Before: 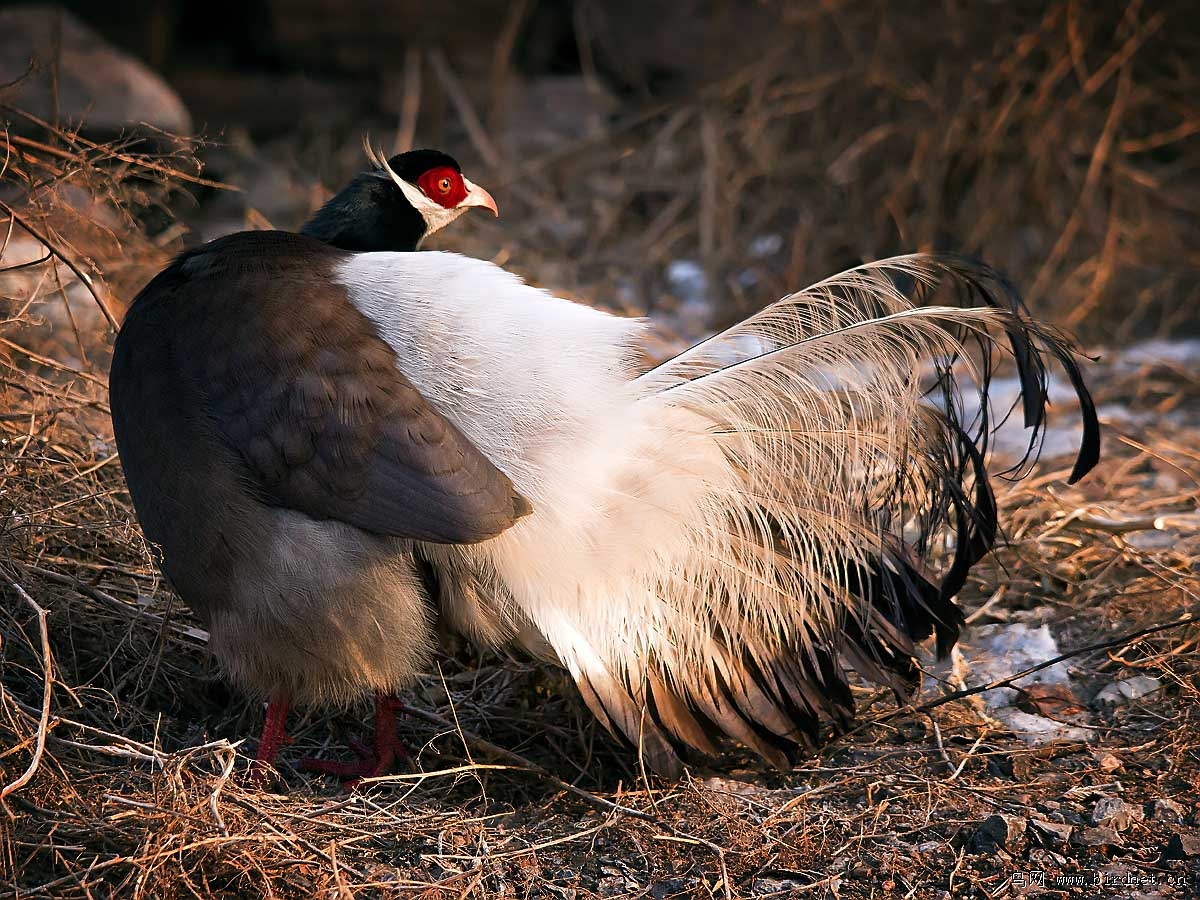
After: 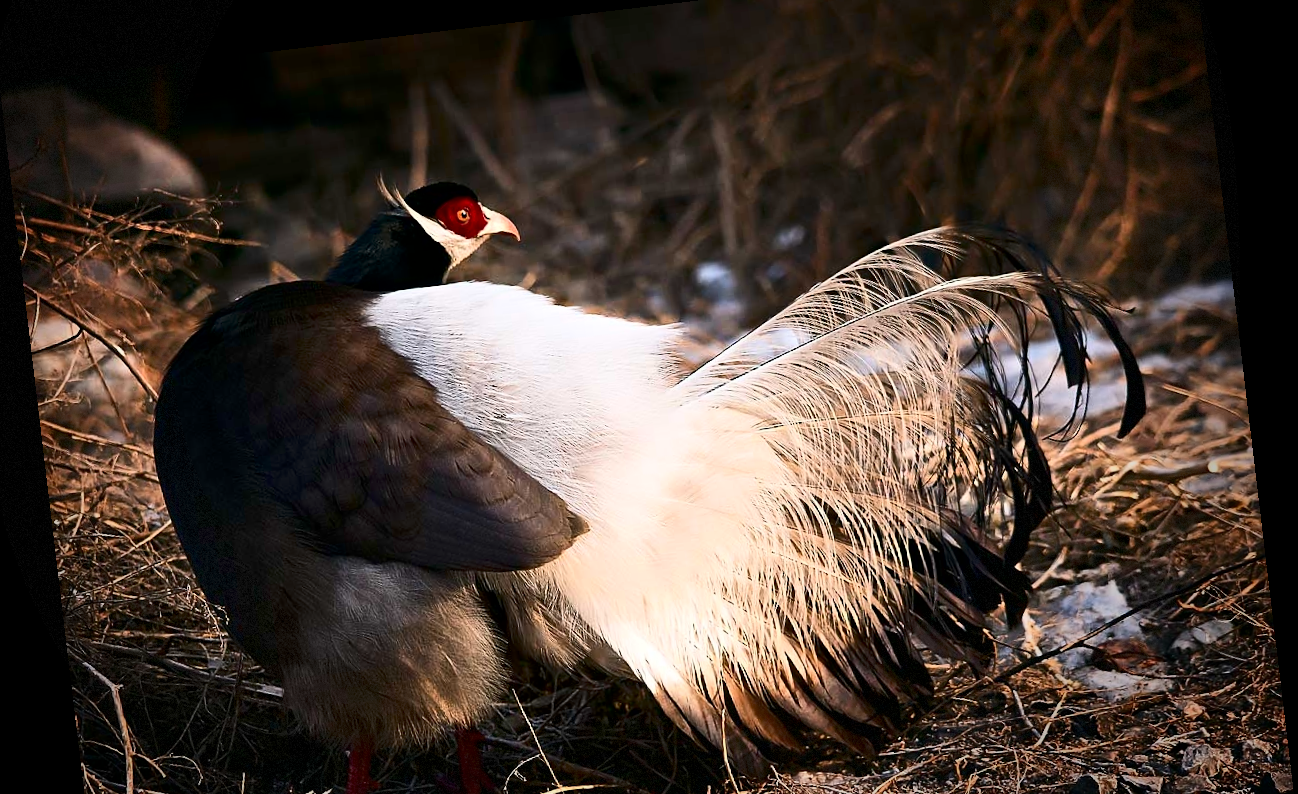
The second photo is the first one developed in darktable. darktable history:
exposure: black level correction 0.001, compensate highlight preservation false
tone equalizer: on, module defaults
rotate and perspective: rotation -6.83°, automatic cropping off
crop: top 5.667%, bottom 17.637%
contrast brightness saturation: contrast 0.28
vignetting: fall-off start 68.33%, fall-off radius 30%, saturation 0.042, center (-0.066, -0.311), width/height ratio 0.992, shape 0.85, dithering 8-bit output
